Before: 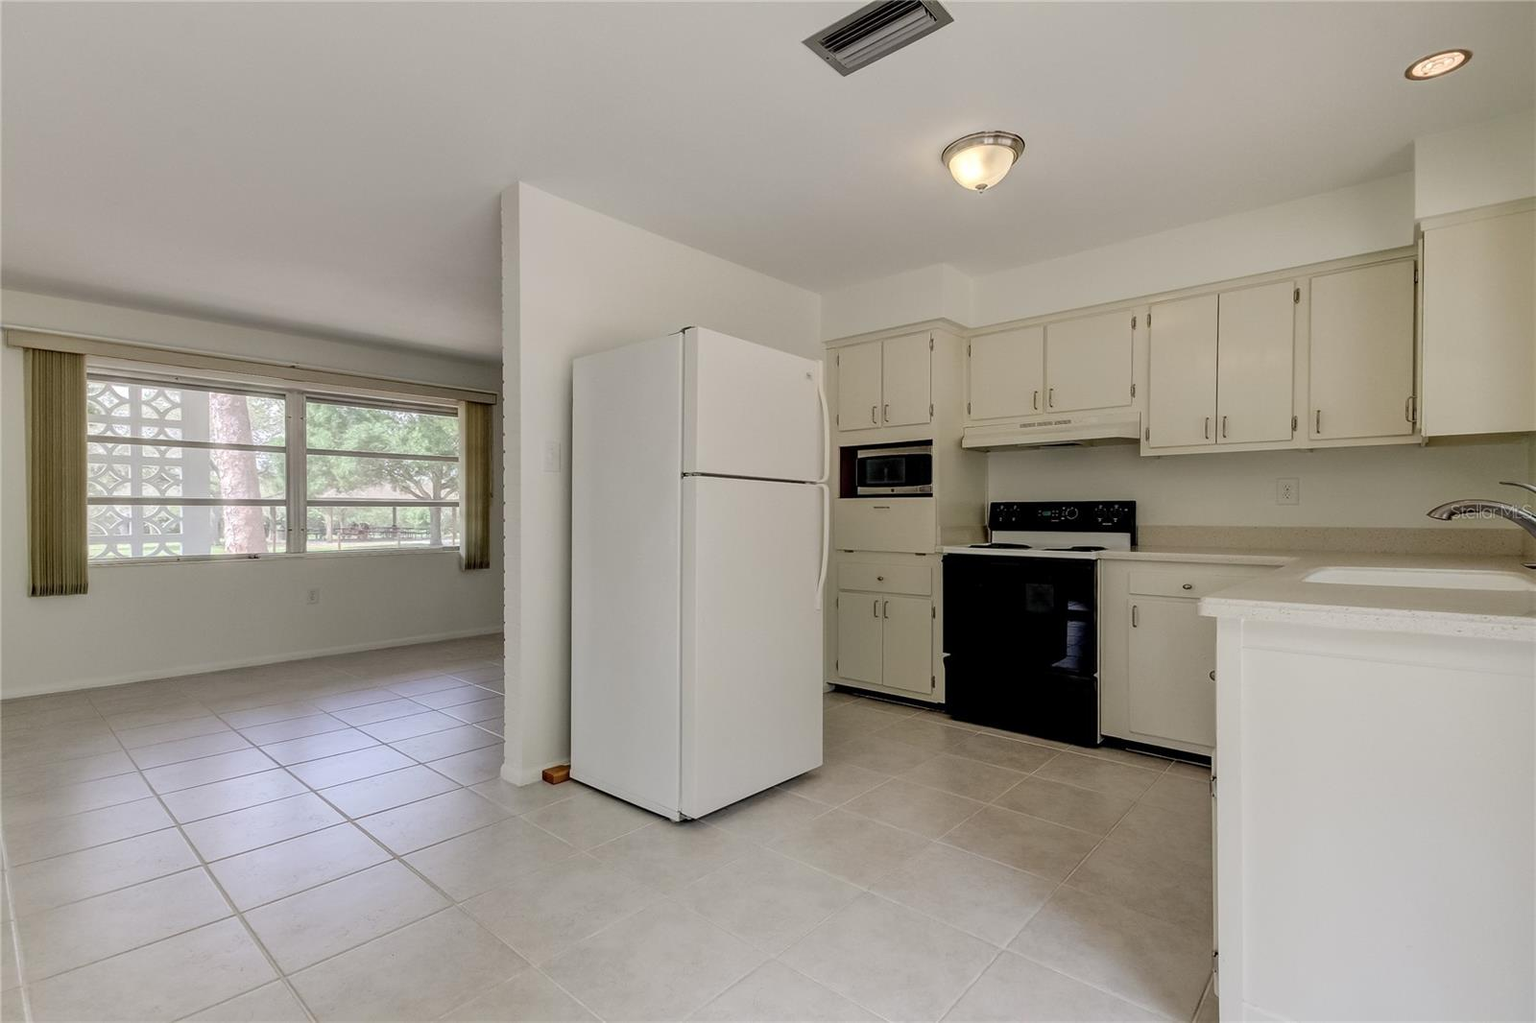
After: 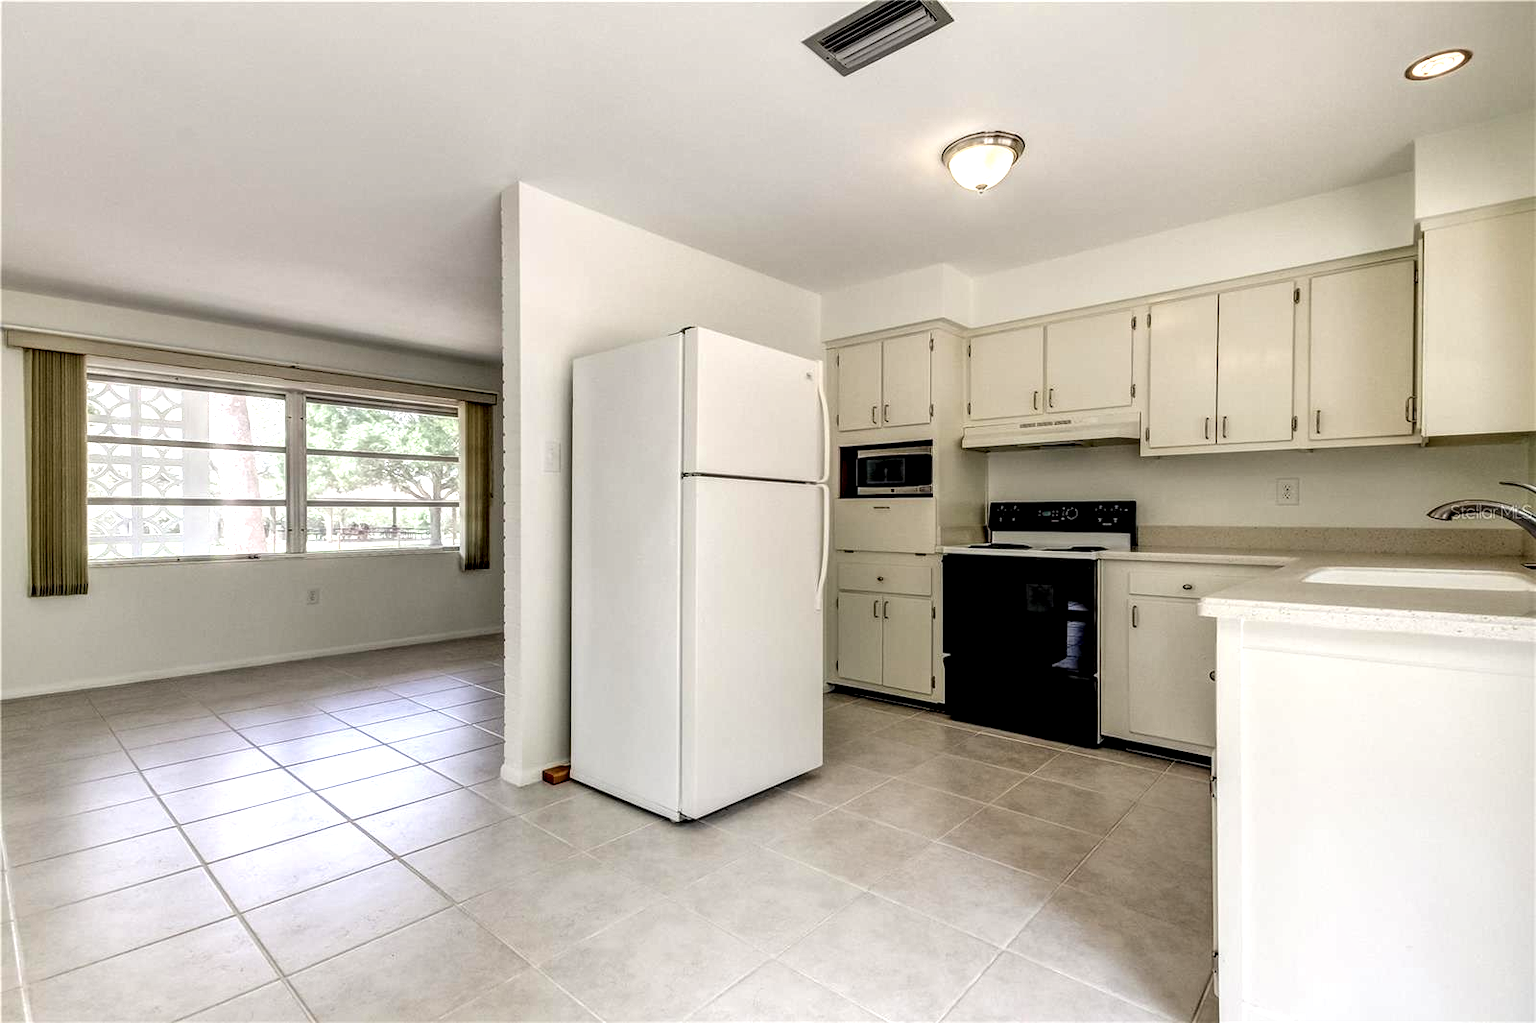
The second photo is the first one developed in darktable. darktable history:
local contrast: detail 160%
exposure: black level correction 0, exposure 0.699 EV, compensate highlight preservation false
